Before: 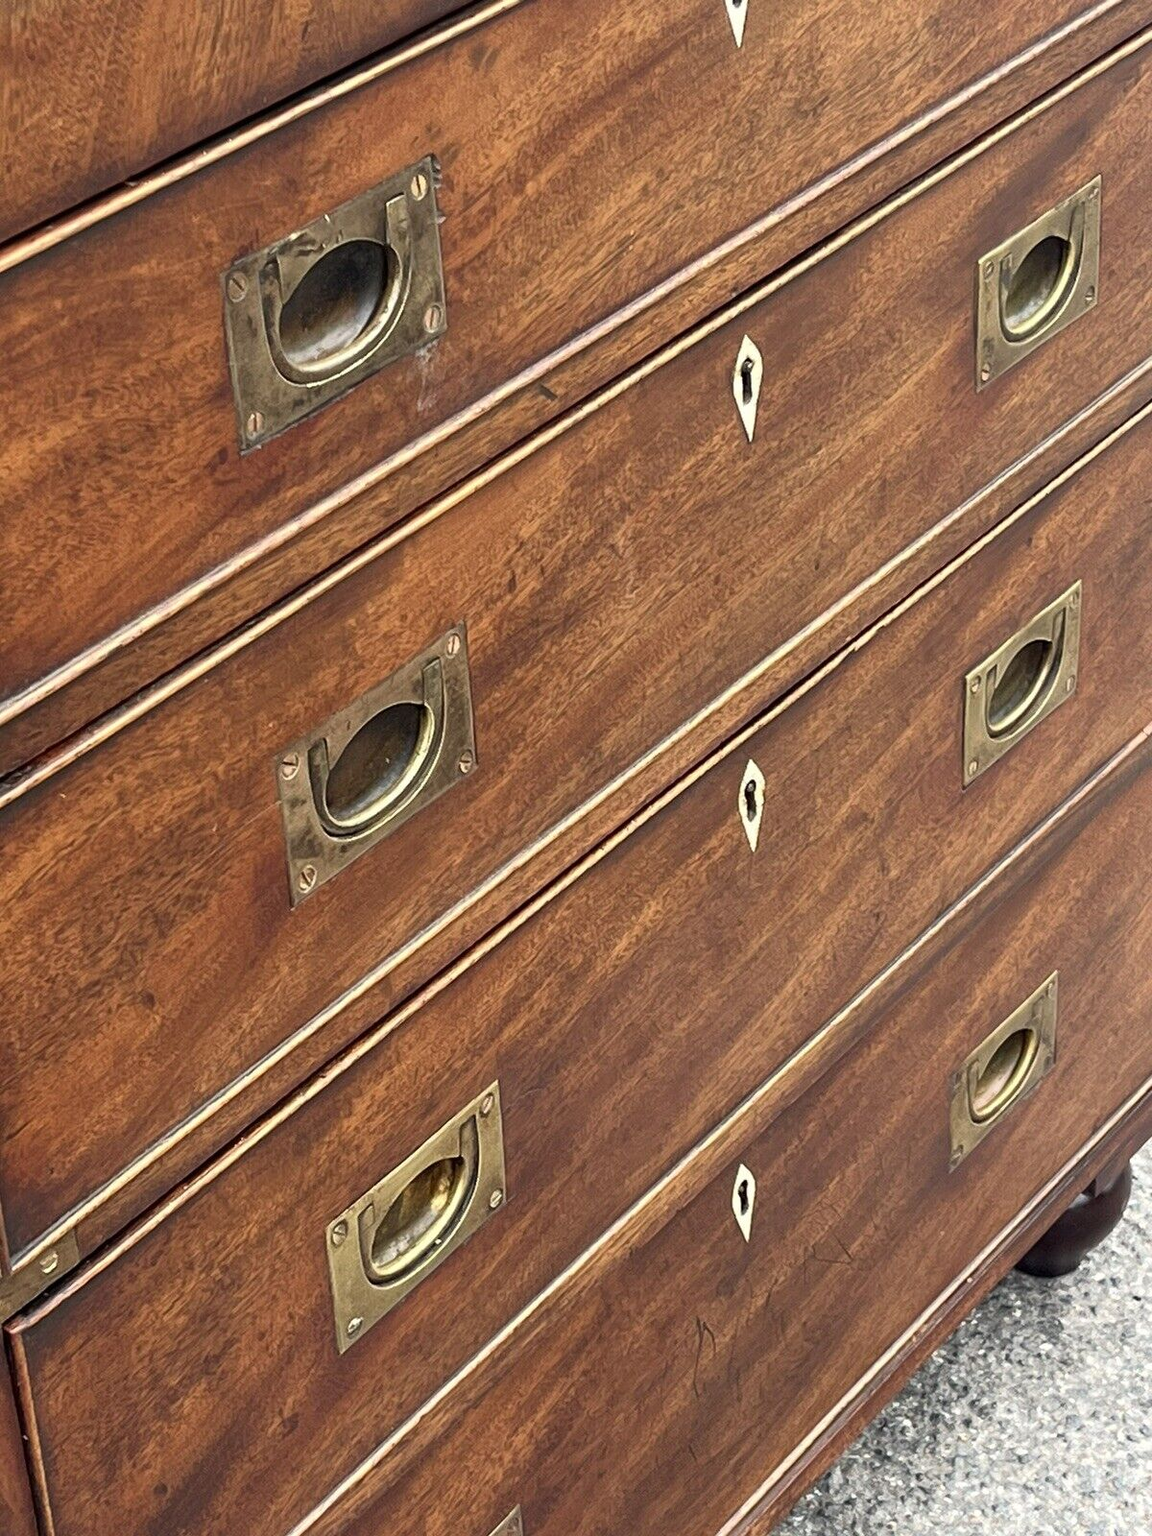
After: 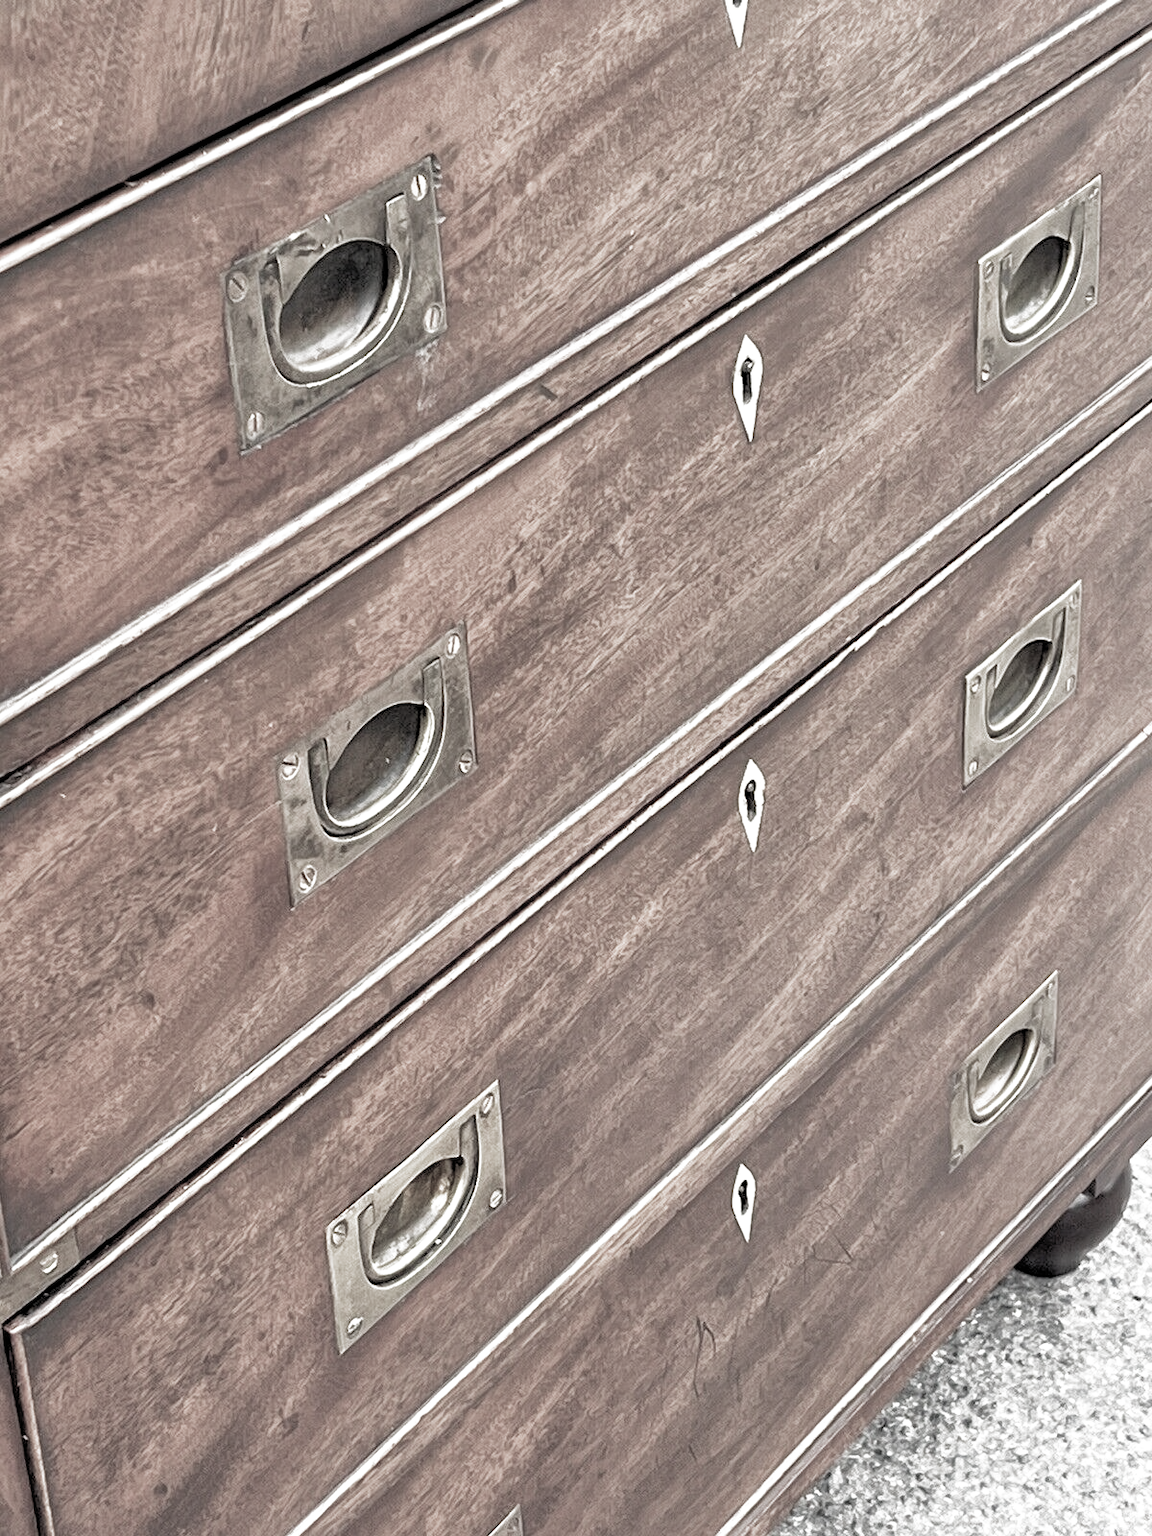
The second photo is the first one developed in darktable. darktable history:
tone equalizer: -8 EV 1 EV, -7 EV 1.03 EV, -6 EV 1.01 EV, -5 EV 1.03 EV, -4 EV 0.995 EV, -3 EV 0.718 EV, -2 EV 0.473 EV, -1 EV 0.274 EV
filmic rgb: black relative exposure -5.09 EV, white relative exposure 3.18 EV, hardness 3.47, contrast 1.196, highlights saturation mix -29.35%, preserve chrominance RGB euclidean norm (legacy), color science v4 (2020)
shadows and highlights: on, module defaults
